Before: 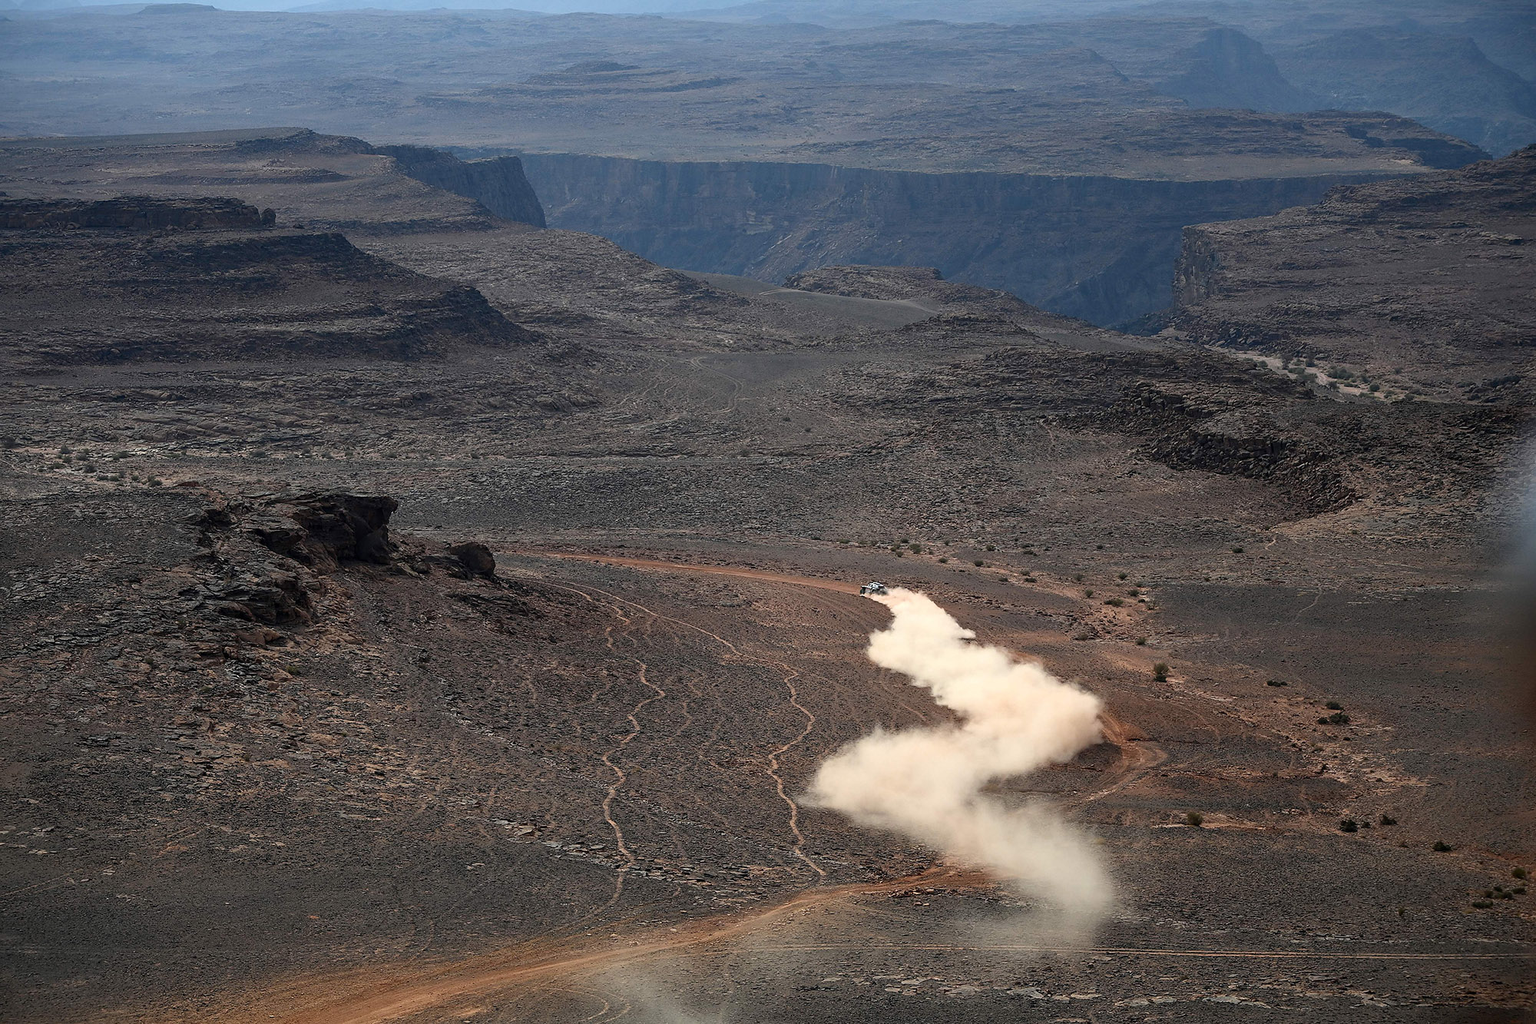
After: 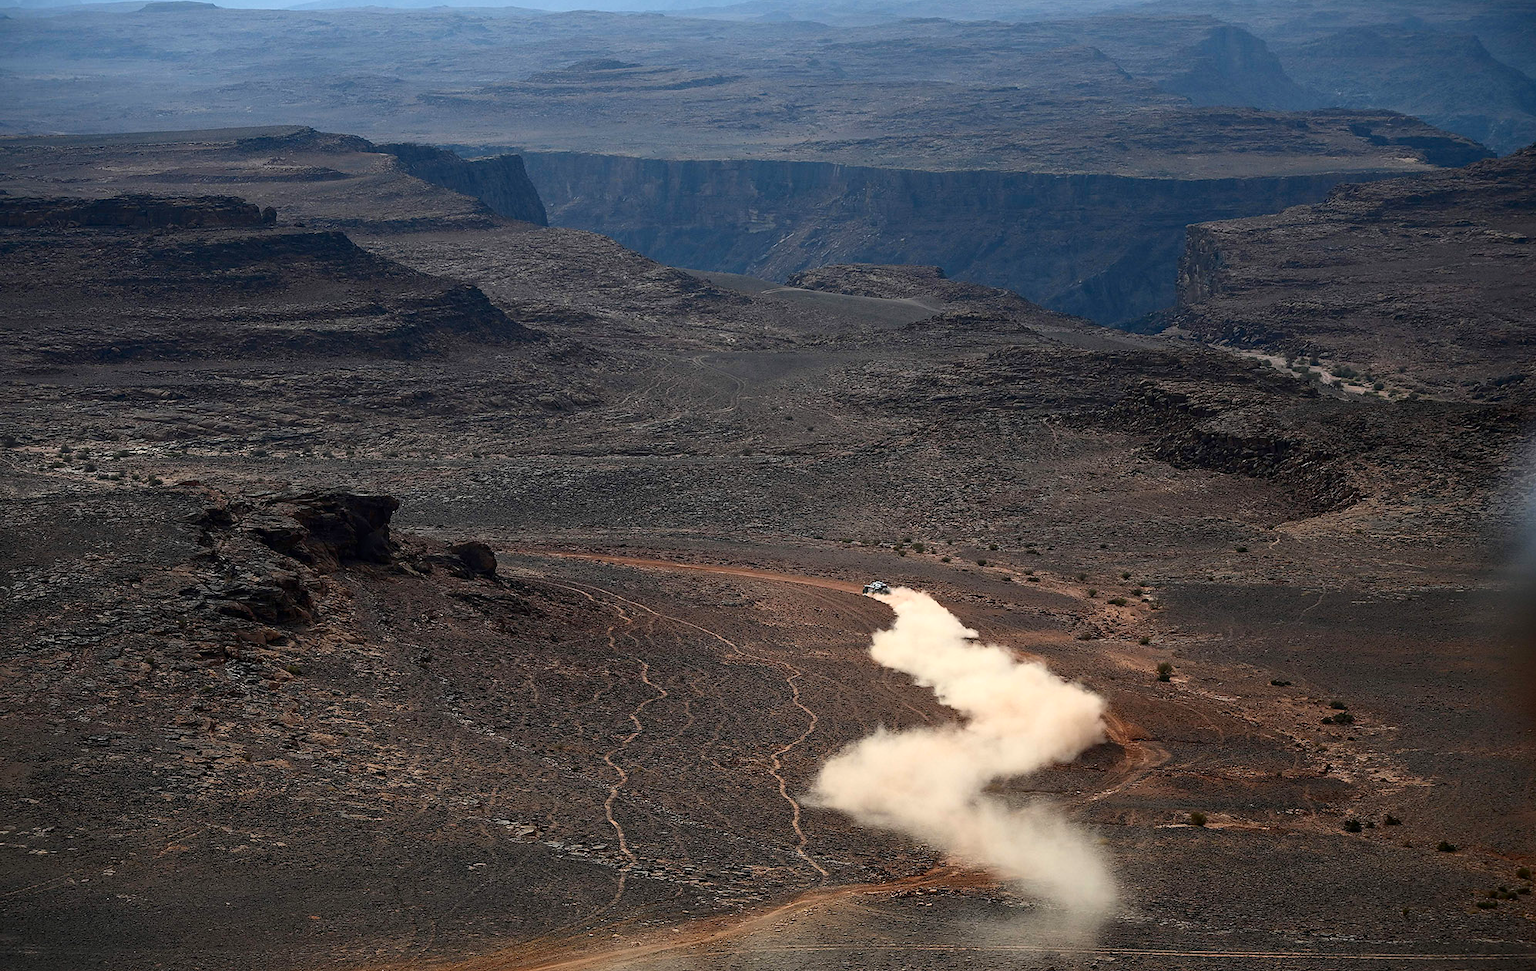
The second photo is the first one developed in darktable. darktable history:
contrast brightness saturation: contrast 0.133, brightness -0.052, saturation 0.157
crop: top 0.29%, right 0.264%, bottom 5.052%
